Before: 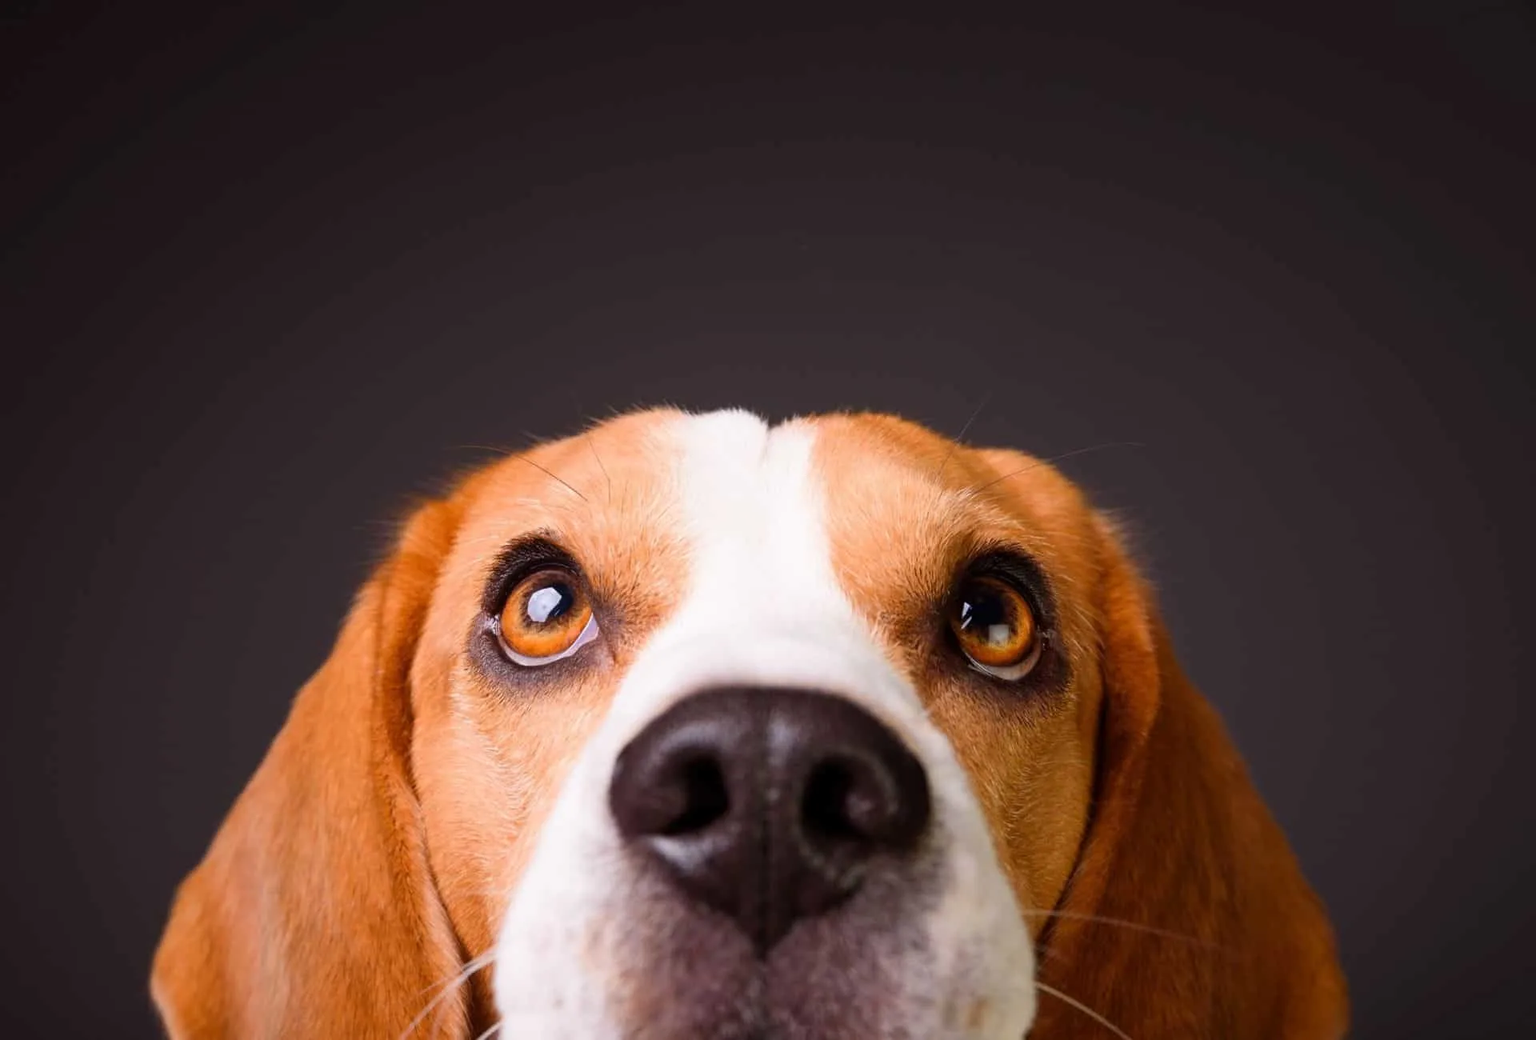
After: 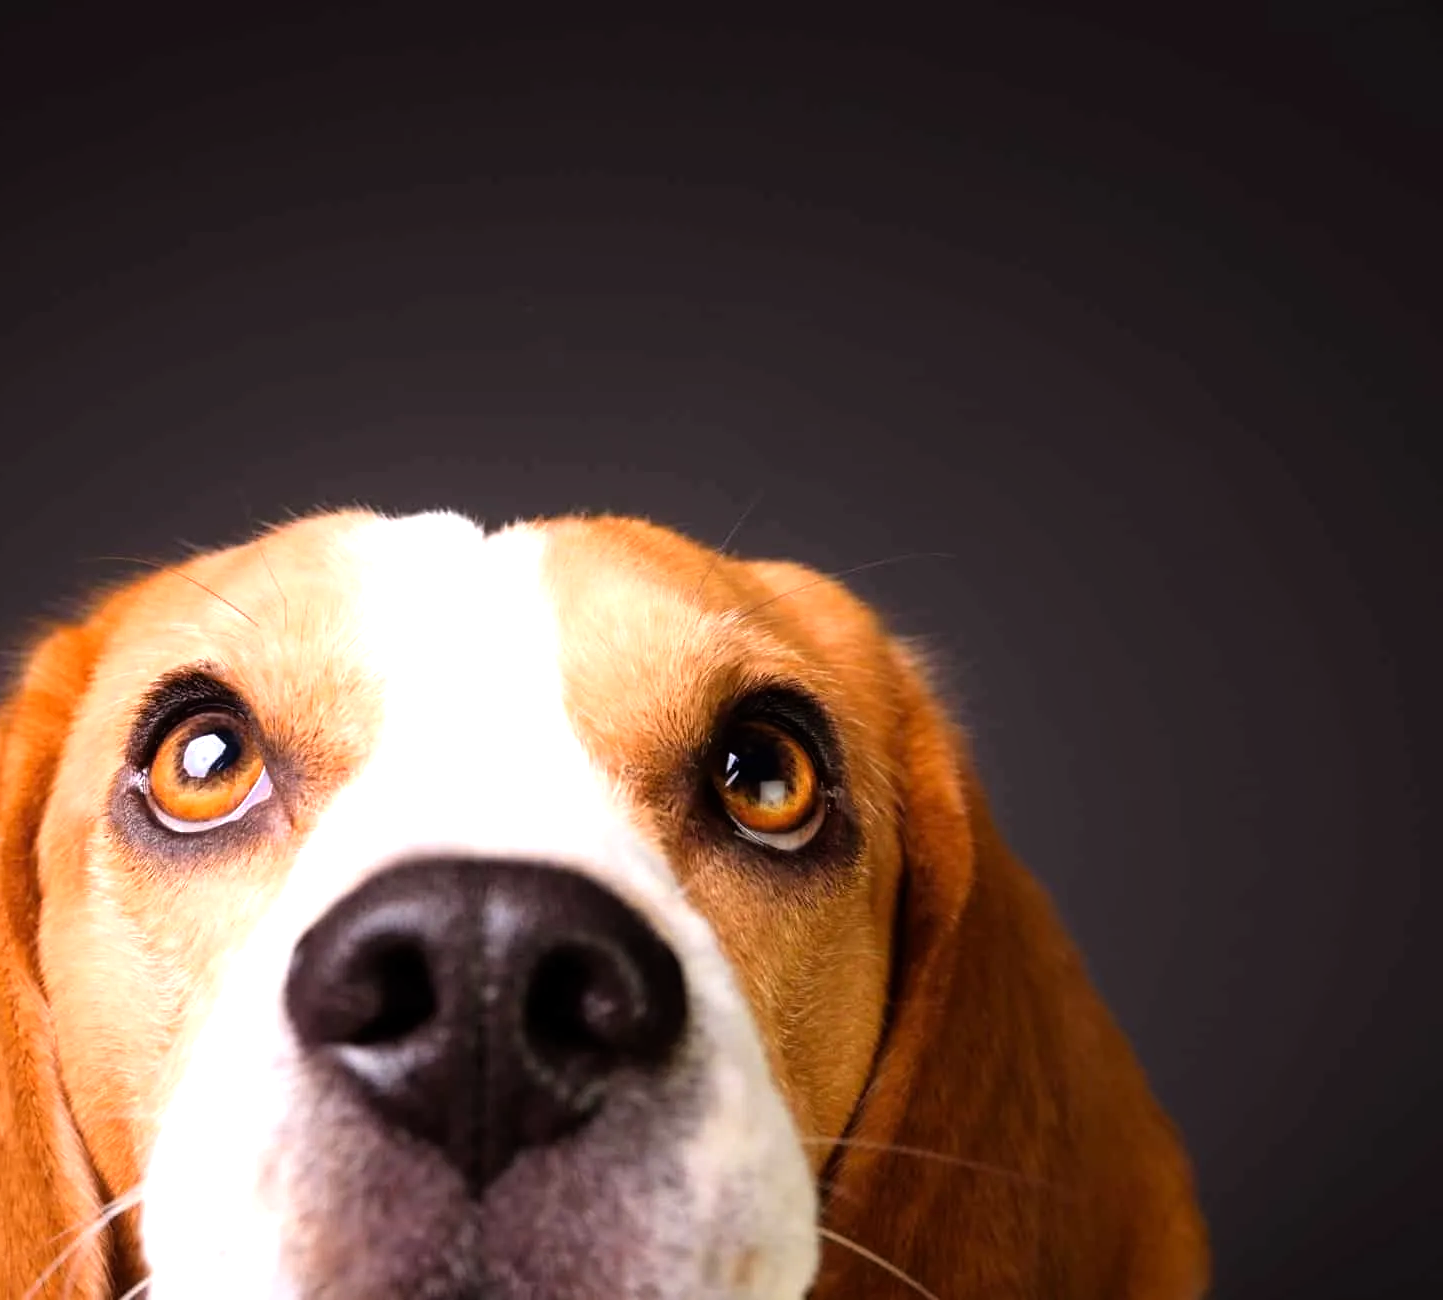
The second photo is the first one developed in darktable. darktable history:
crop and rotate: left 24.832%
exposure: compensate exposure bias true, compensate highlight preservation false
tone equalizer: -8 EV -0.712 EV, -7 EV -0.72 EV, -6 EV -0.64 EV, -5 EV -0.384 EV, -3 EV 0.404 EV, -2 EV 0.6 EV, -1 EV 0.691 EV, +0 EV 0.729 EV
